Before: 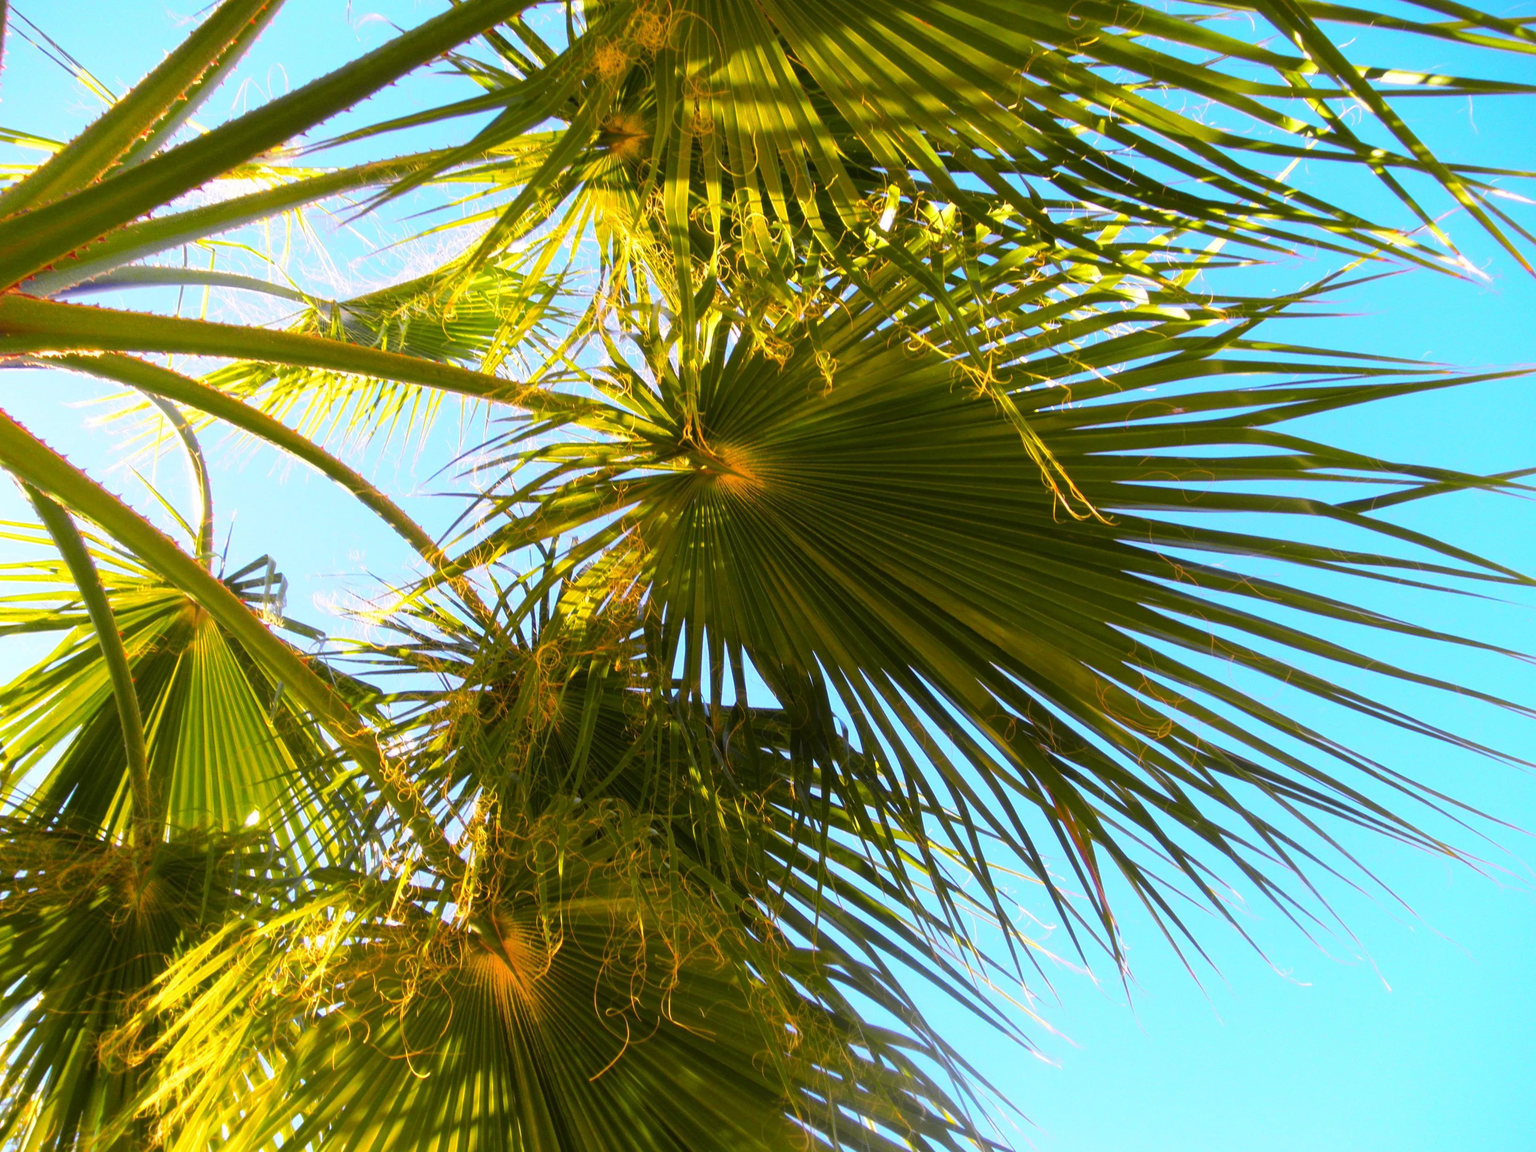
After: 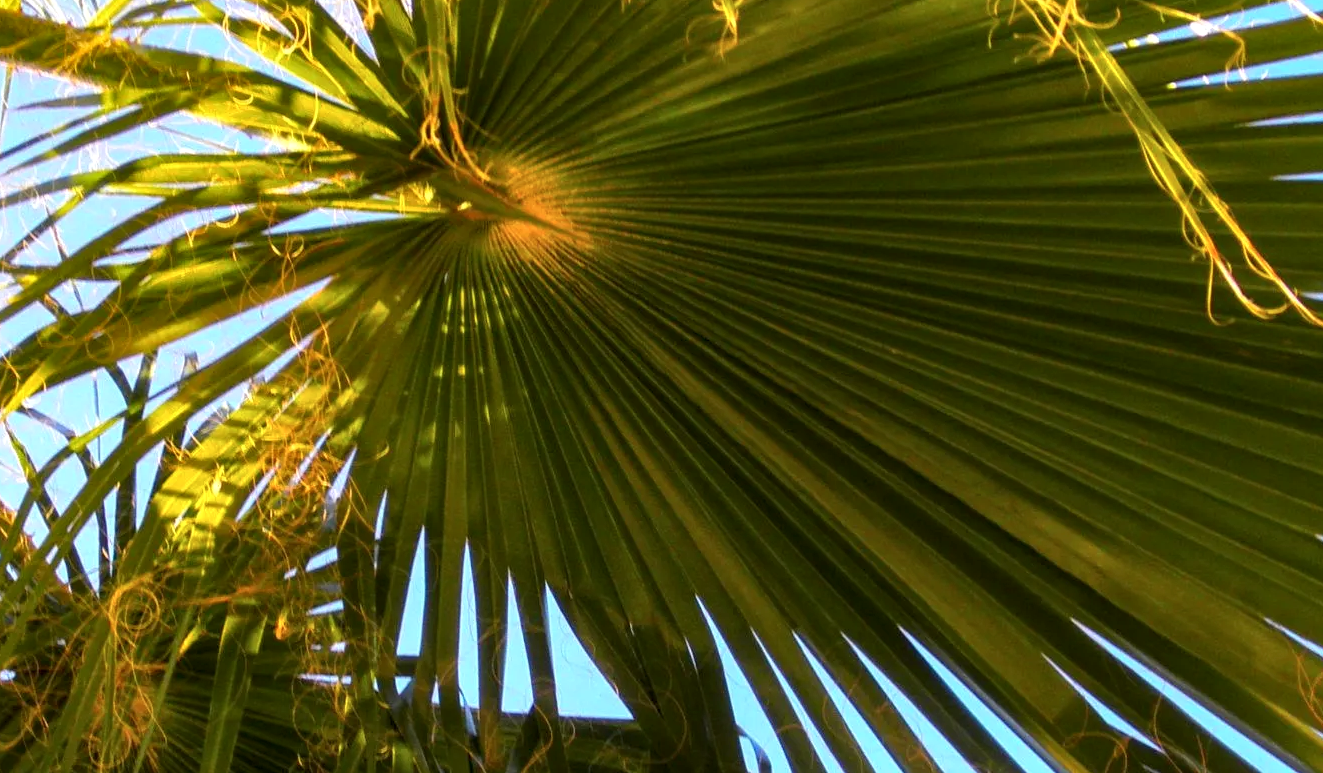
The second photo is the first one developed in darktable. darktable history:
crop: left 31.615%, top 32.16%, right 27.822%, bottom 36.26%
local contrast: highlights 28%, shadows 73%, midtone range 0.748
